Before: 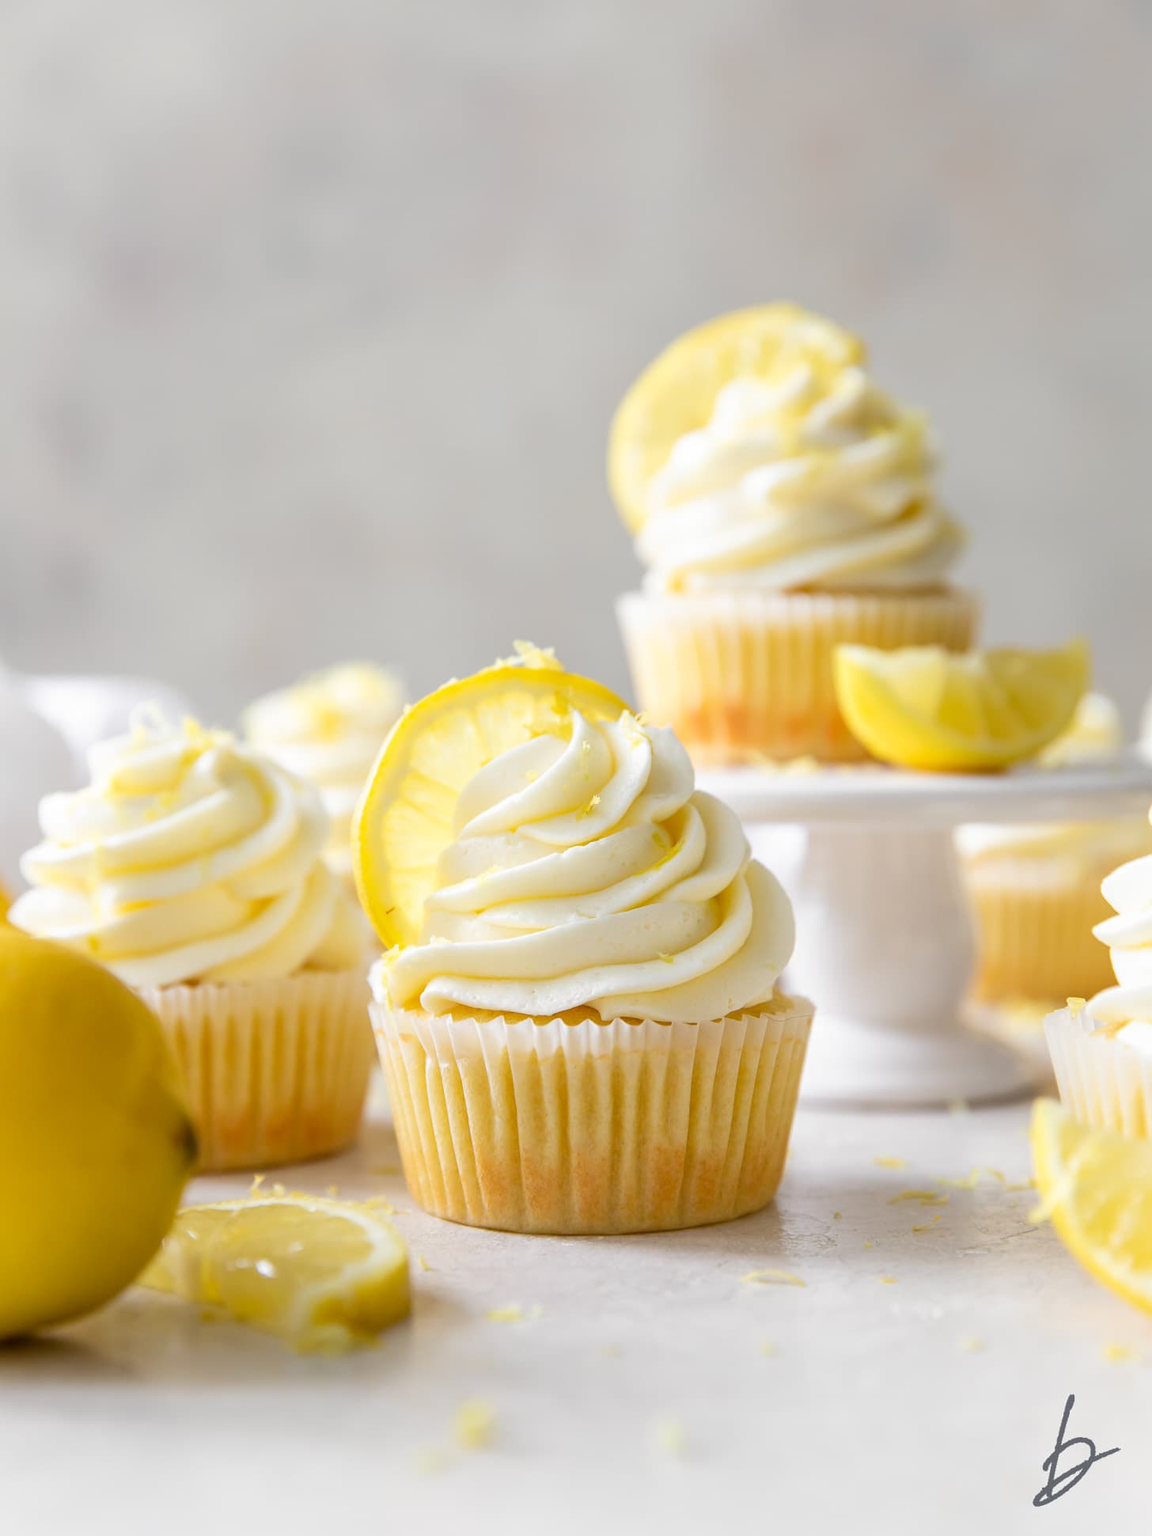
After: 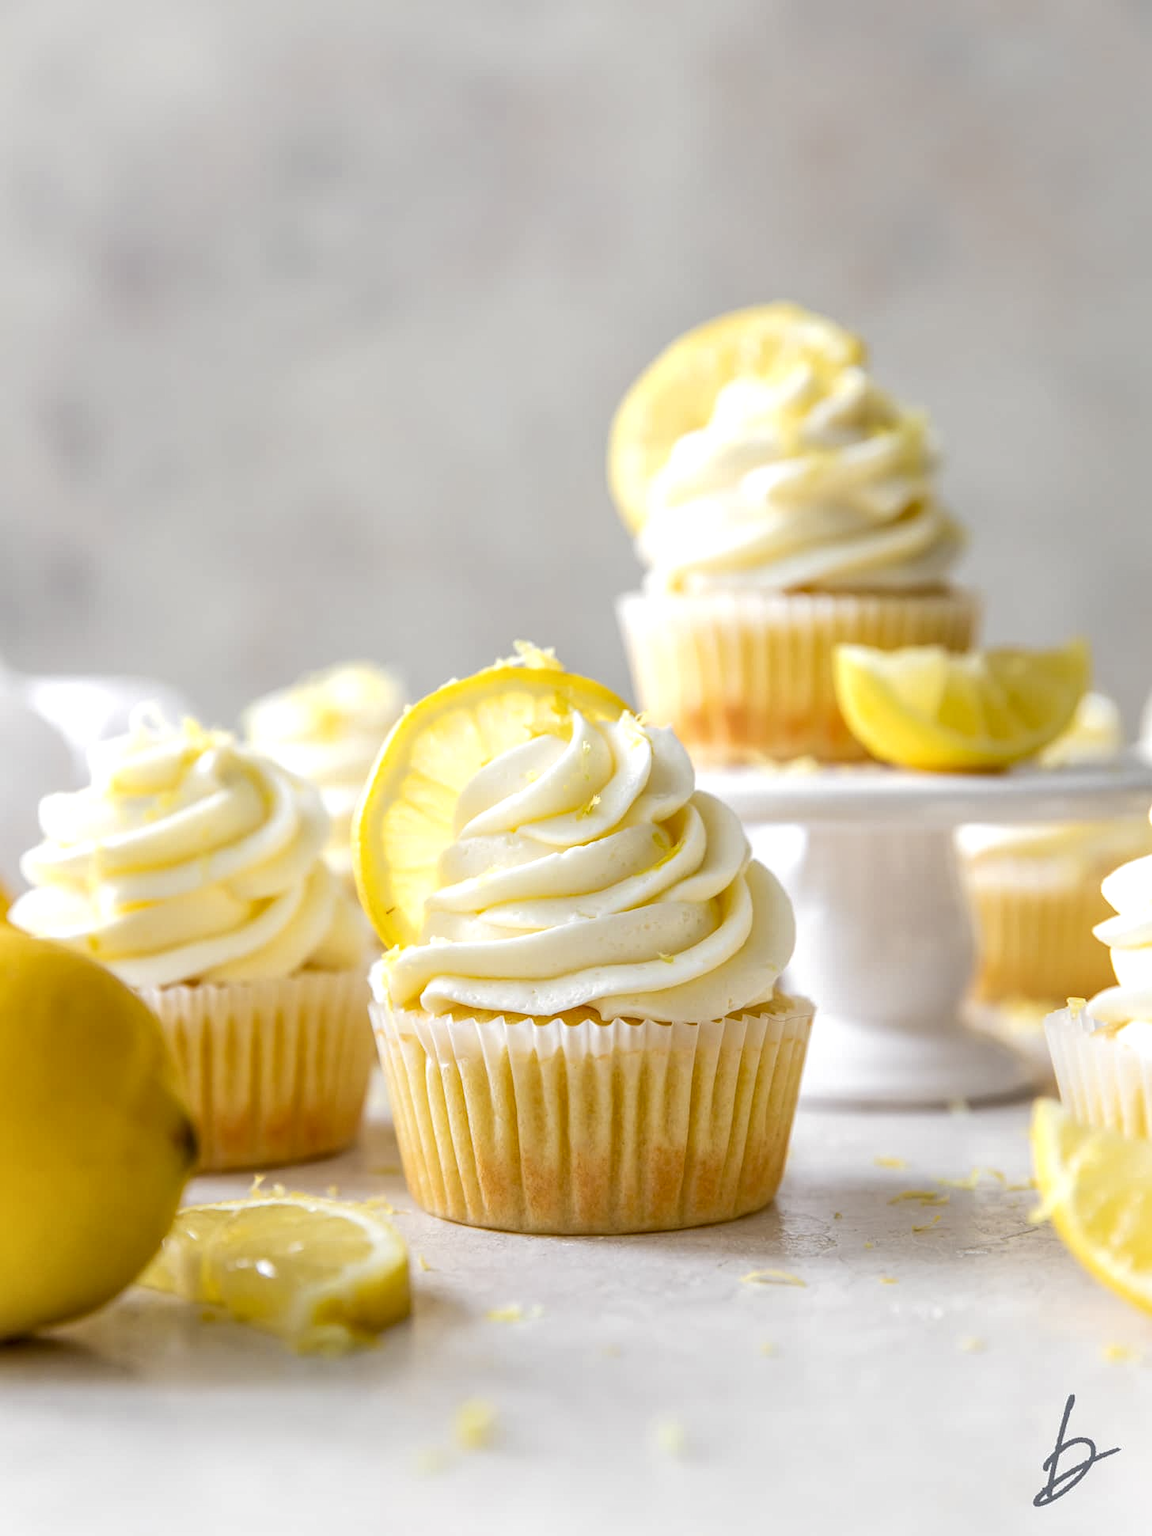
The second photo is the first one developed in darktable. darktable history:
local contrast: highlights 99%, shadows 86%, detail 160%, midtone range 0.2
color zones: curves: ch0 [(0.068, 0.464) (0.25, 0.5) (0.48, 0.508) (0.75, 0.536) (0.886, 0.476) (0.967, 0.456)]; ch1 [(0.066, 0.456) (0.25, 0.5) (0.616, 0.508) (0.746, 0.56) (0.934, 0.444)]
